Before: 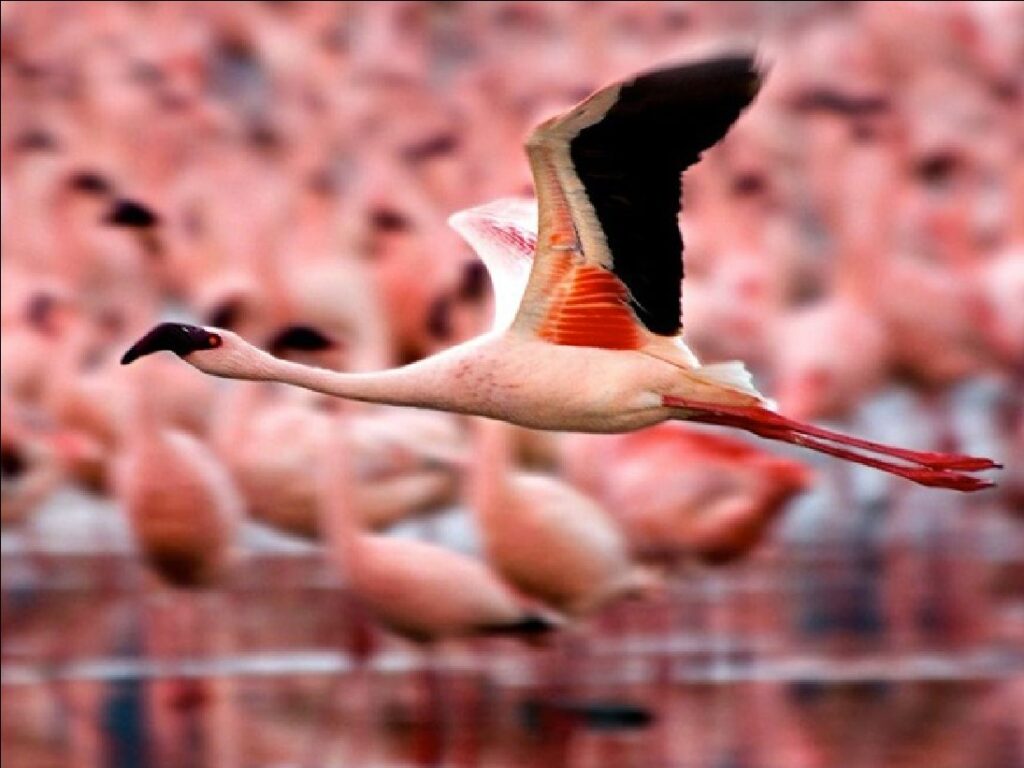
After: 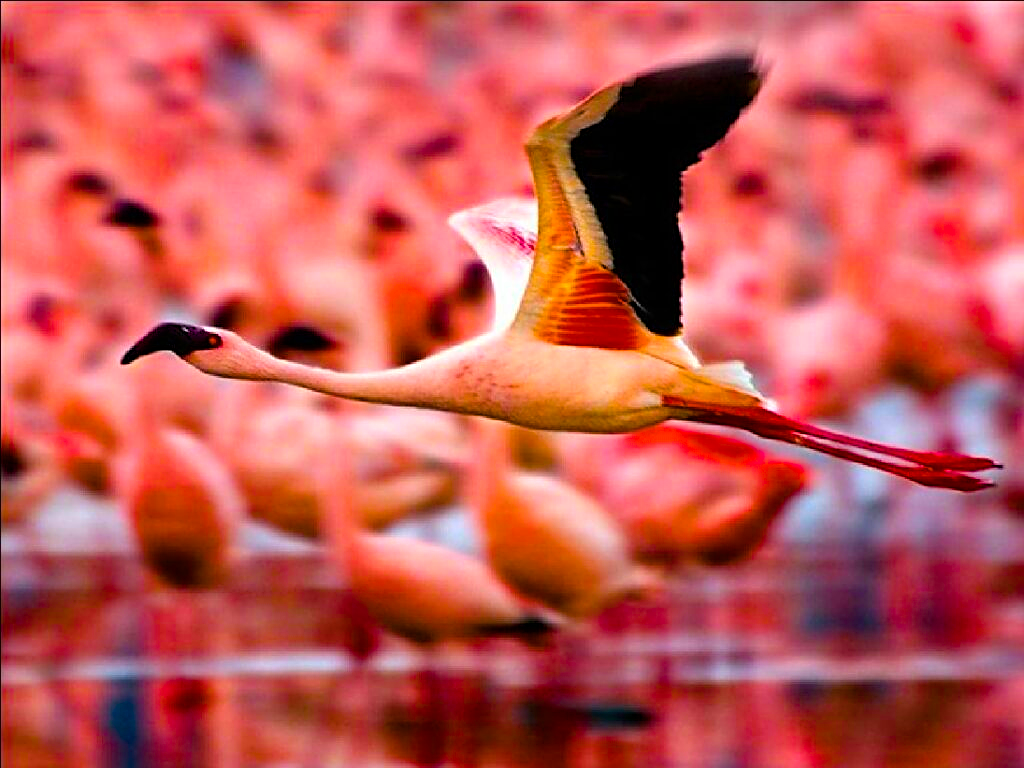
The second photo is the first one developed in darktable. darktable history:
sharpen: on, module defaults
contrast brightness saturation: contrast 0.01, saturation -0.05
color balance rgb: linear chroma grading › global chroma 42%, perceptual saturation grading › global saturation 42%, global vibrance 33%
